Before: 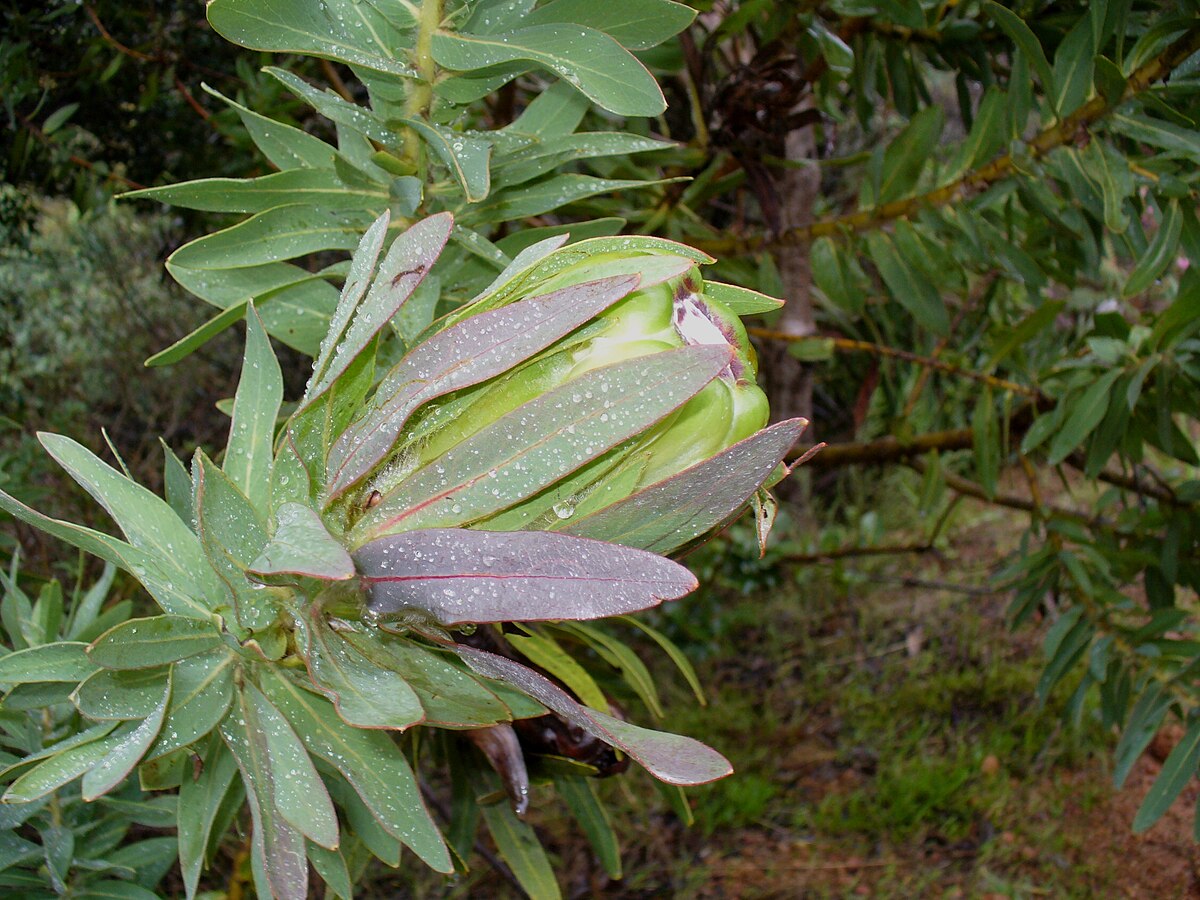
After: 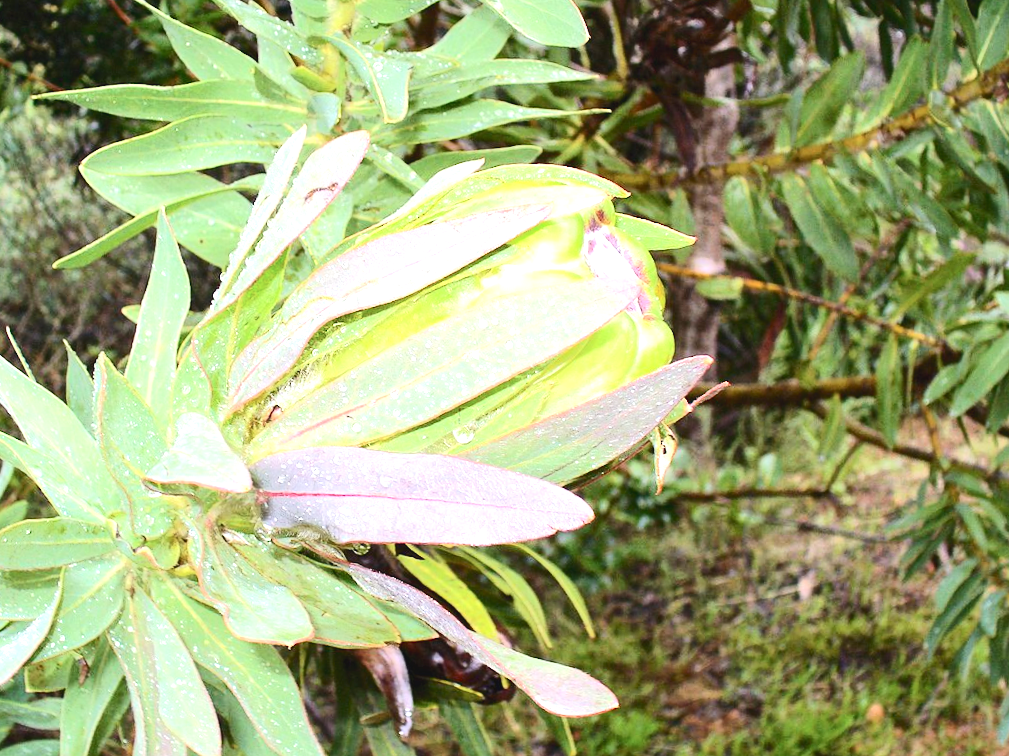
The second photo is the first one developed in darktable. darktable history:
tone curve: curves: ch0 [(0, 0) (0.003, 0.045) (0.011, 0.054) (0.025, 0.069) (0.044, 0.083) (0.069, 0.101) (0.1, 0.119) (0.136, 0.146) (0.177, 0.177) (0.224, 0.221) (0.277, 0.277) (0.335, 0.362) (0.399, 0.452) (0.468, 0.571) (0.543, 0.666) (0.623, 0.758) (0.709, 0.853) (0.801, 0.896) (0.898, 0.945) (1, 1)], color space Lab, independent channels, preserve colors none
exposure: black level correction 0, exposure 1.4 EV, compensate highlight preservation false
crop and rotate: angle -3.17°, left 5.137%, top 5.205%, right 4.677%, bottom 4.713%
